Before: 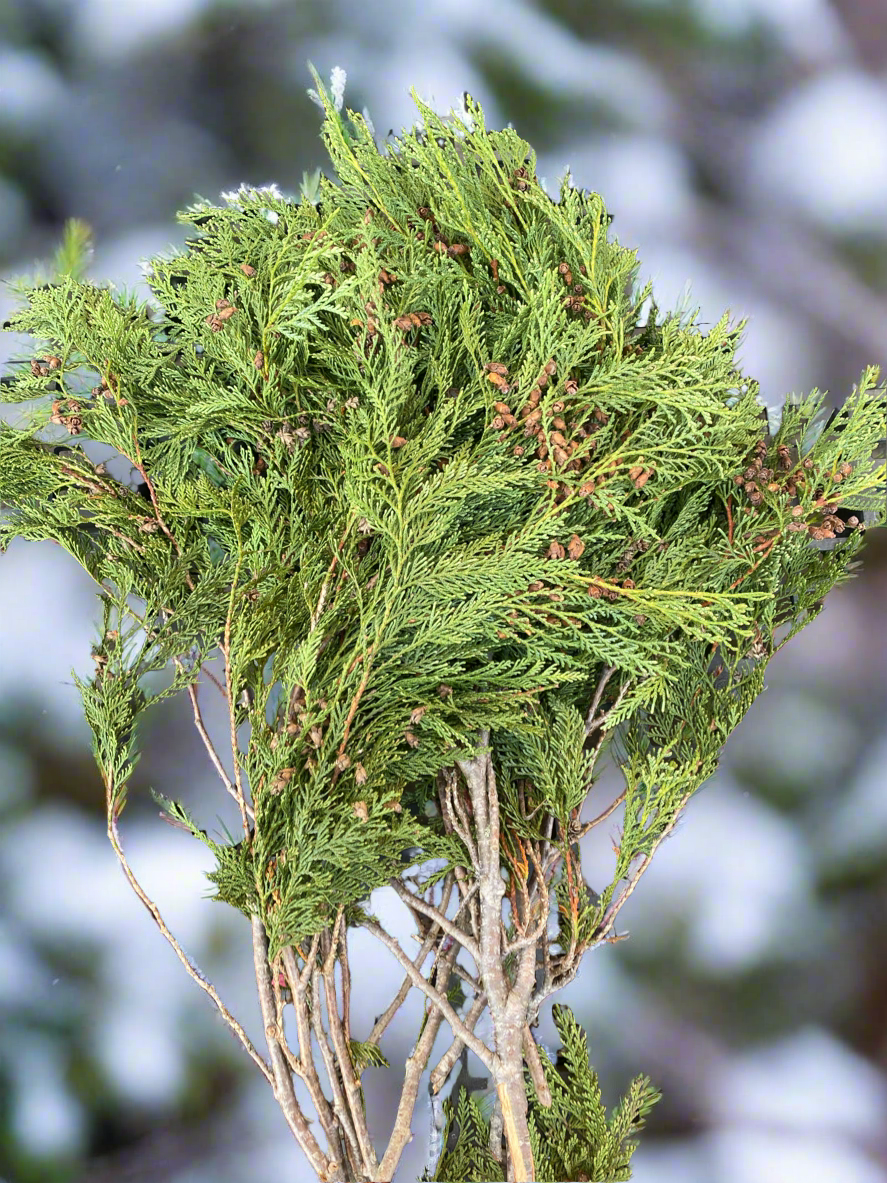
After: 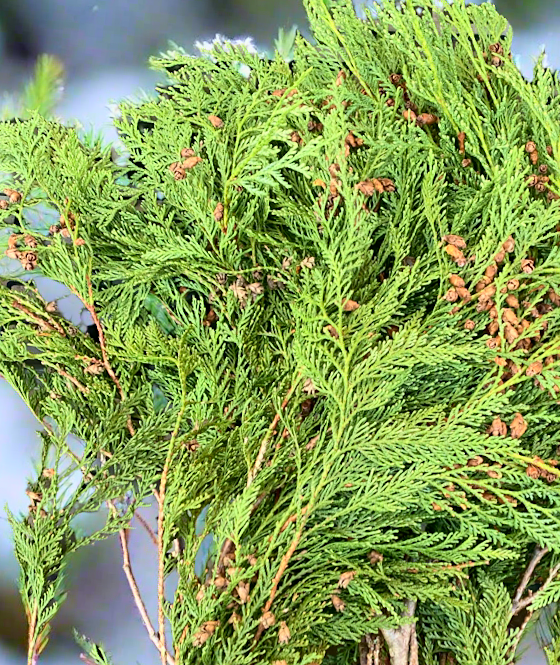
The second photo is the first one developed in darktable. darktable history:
crop and rotate: angle -4.99°, left 2.122%, top 6.945%, right 27.566%, bottom 30.519%
tone curve: curves: ch0 [(0, 0) (0.091, 0.077) (0.389, 0.458) (0.745, 0.82) (0.856, 0.899) (0.92, 0.938) (1, 0.973)]; ch1 [(0, 0) (0.437, 0.404) (0.5, 0.5) (0.529, 0.55) (0.58, 0.6) (0.616, 0.649) (1, 1)]; ch2 [(0, 0) (0.442, 0.415) (0.5, 0.5) (0.535, 0.557) (0.585, 0.62) (1, 1)], color space Lab, independent channels, preserve colors none
sharpen: amount 0.2
